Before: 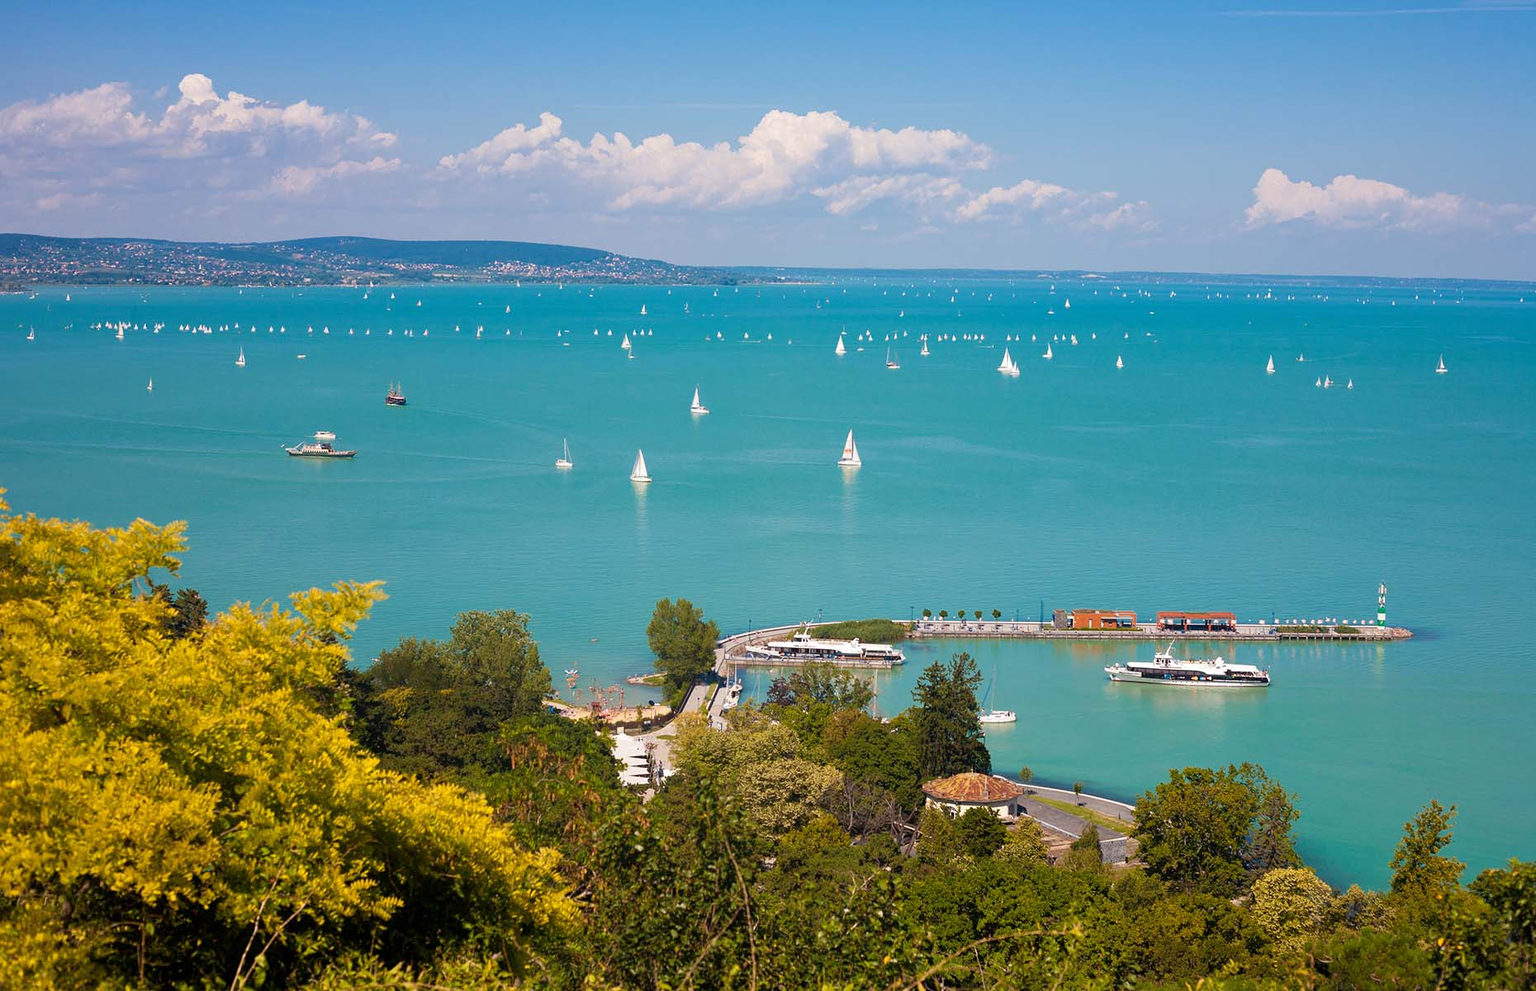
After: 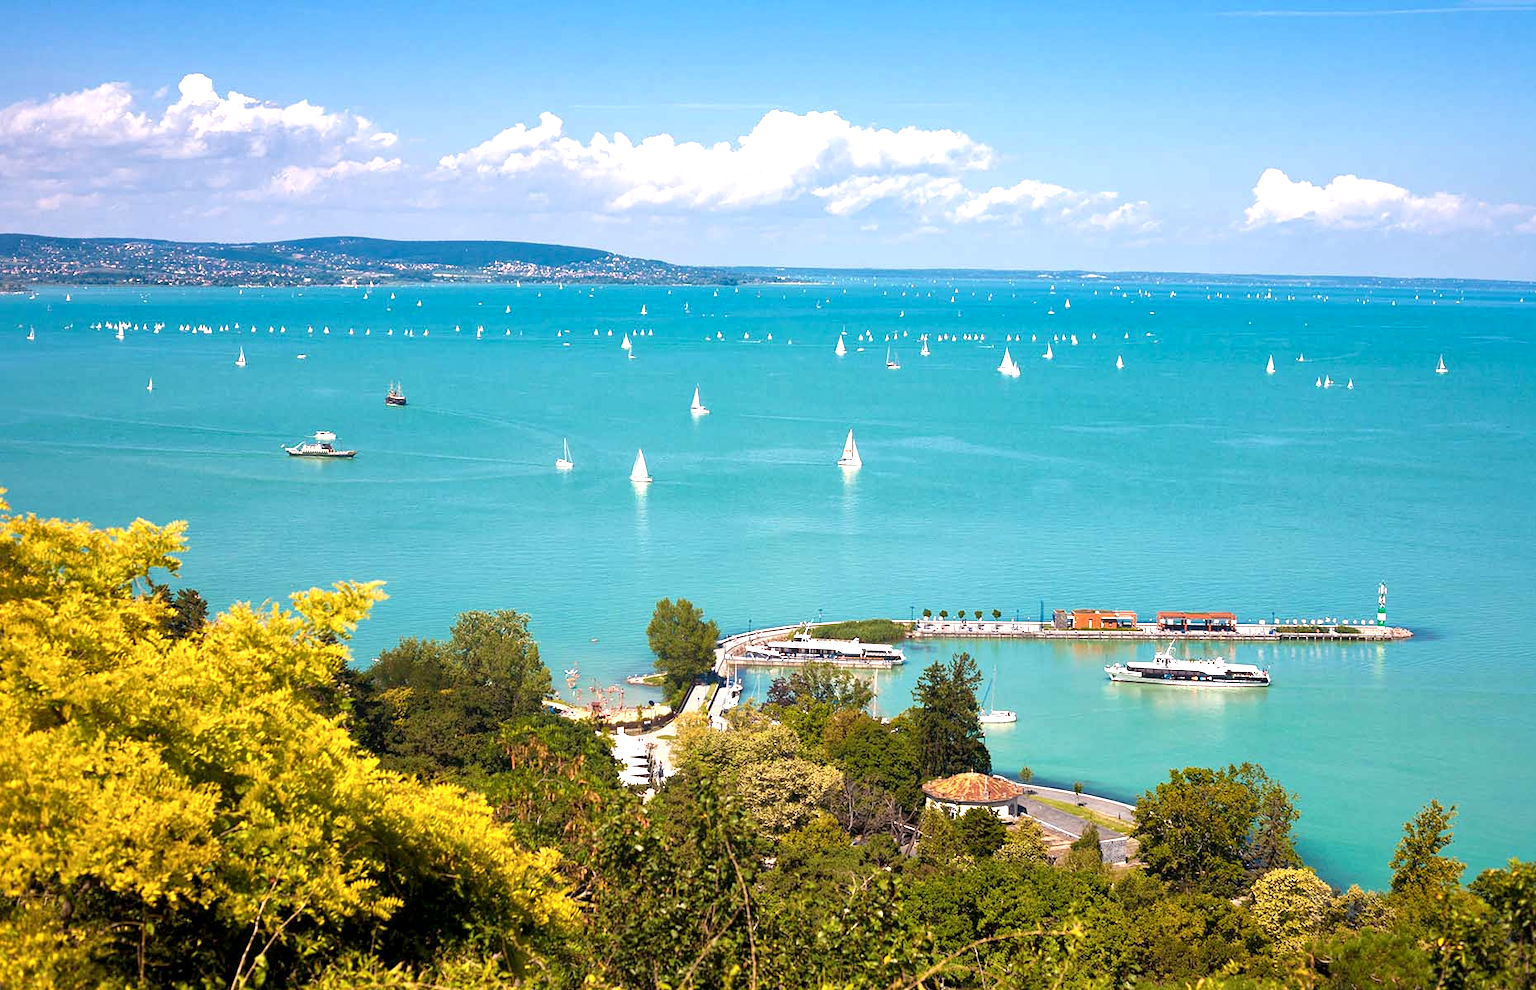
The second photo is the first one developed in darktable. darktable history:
local contrast: mode bilateral grid, contrast 20, coarseness 100, detail 150%, midtone range 0.2
exposure: exposure 0.72 EV, compensate highlight preservation false
